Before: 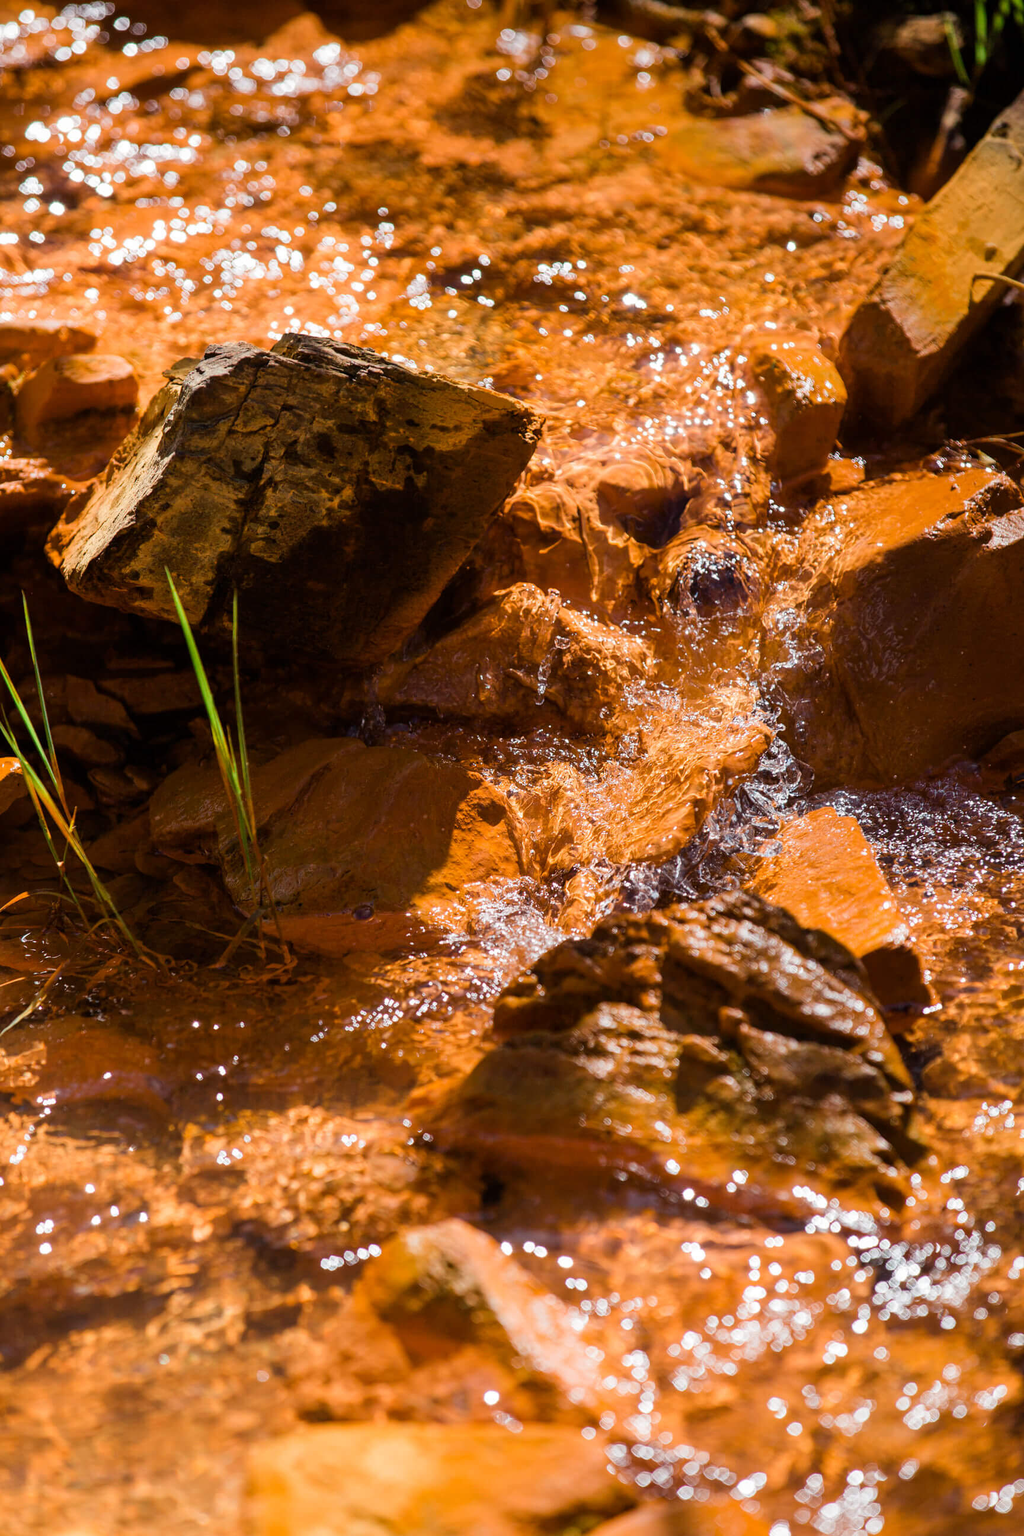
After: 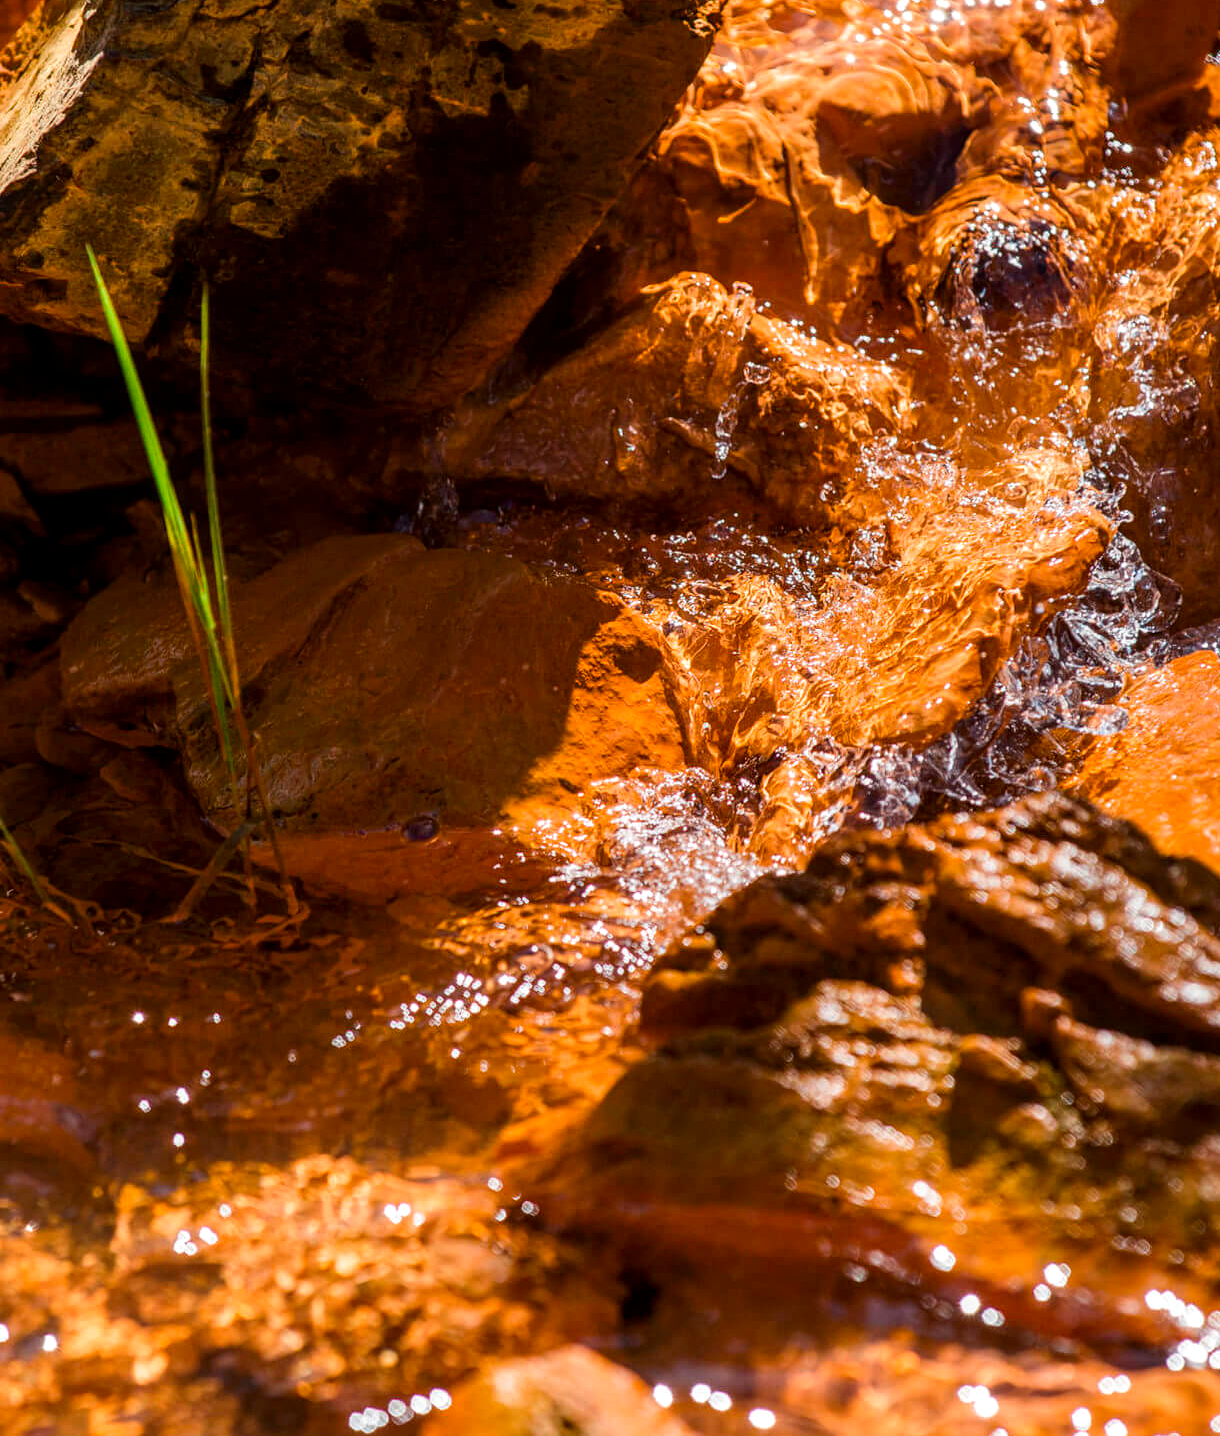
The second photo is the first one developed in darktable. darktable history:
local contrast: on, module defaults
crop: left 11.146%, top 27.452%, right 18.246%, bottom 17.047%
contrast brightness saturation: contrast 0.082, saturation 0.196
